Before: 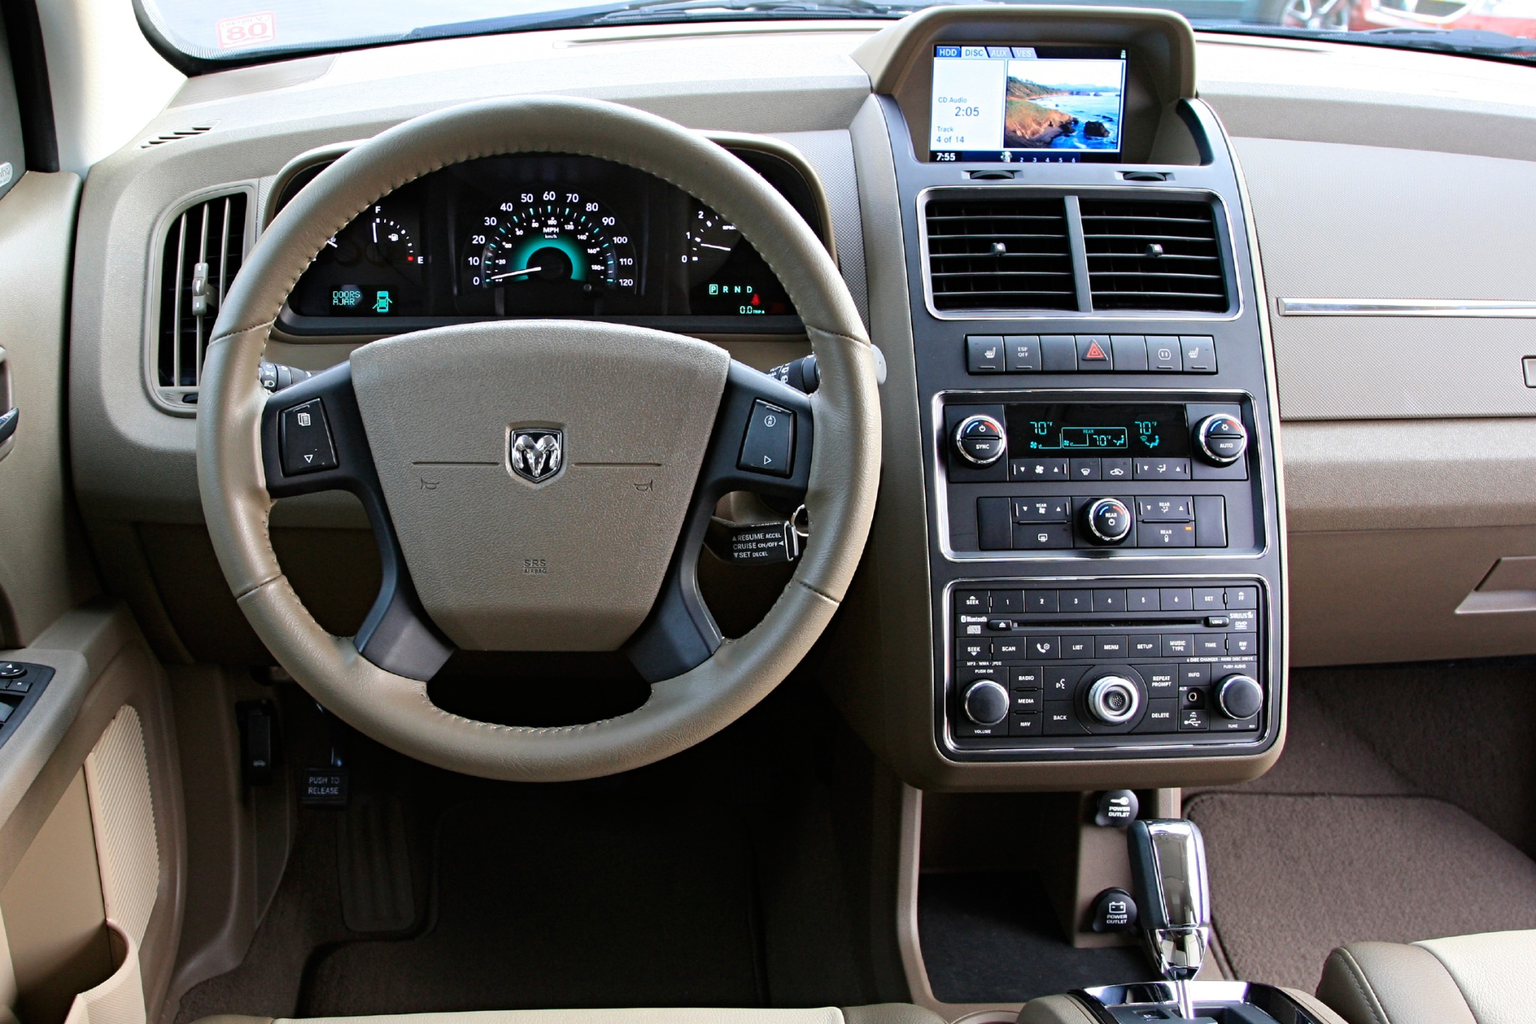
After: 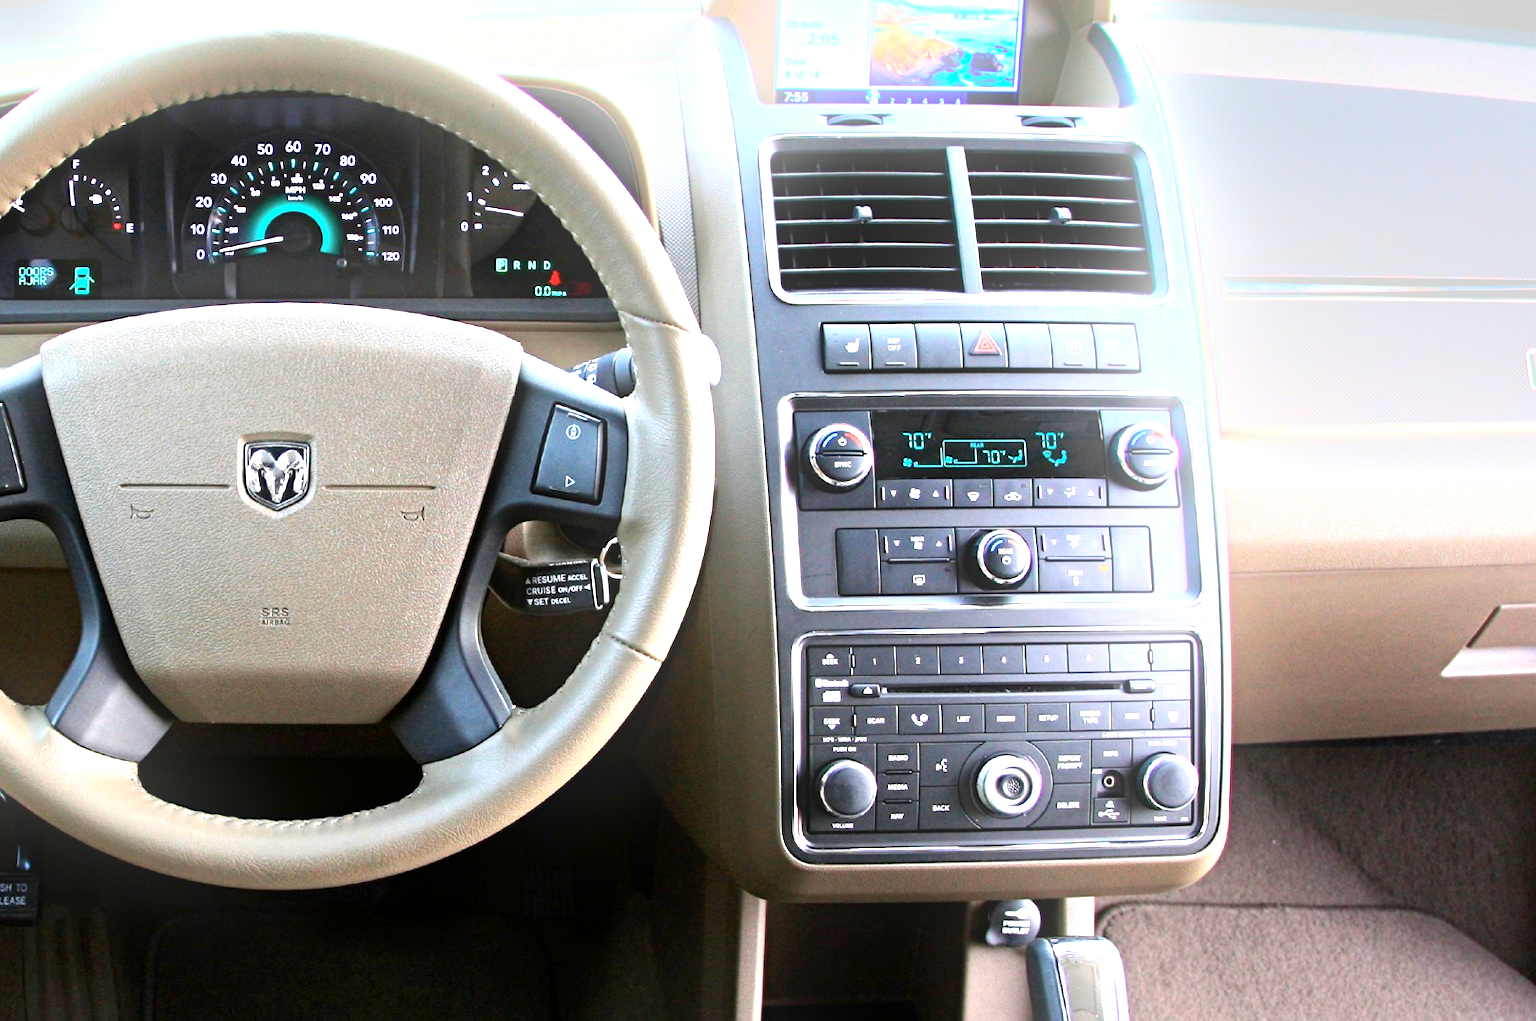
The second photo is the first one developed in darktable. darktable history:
crop and rotate: left 20.74%, top 7.912%, right 0.375%, bottom 13.378%
contrast brightness saturation: contrast 0.1, brightness 0.02, saturation 0.02
bloom: size 13.65%, threshold 98.39%, strength 4.82%
exposure: black level correction 0.001, exposure 1.646 EV, compensate exposure bias true, compensate highlight preservation false
